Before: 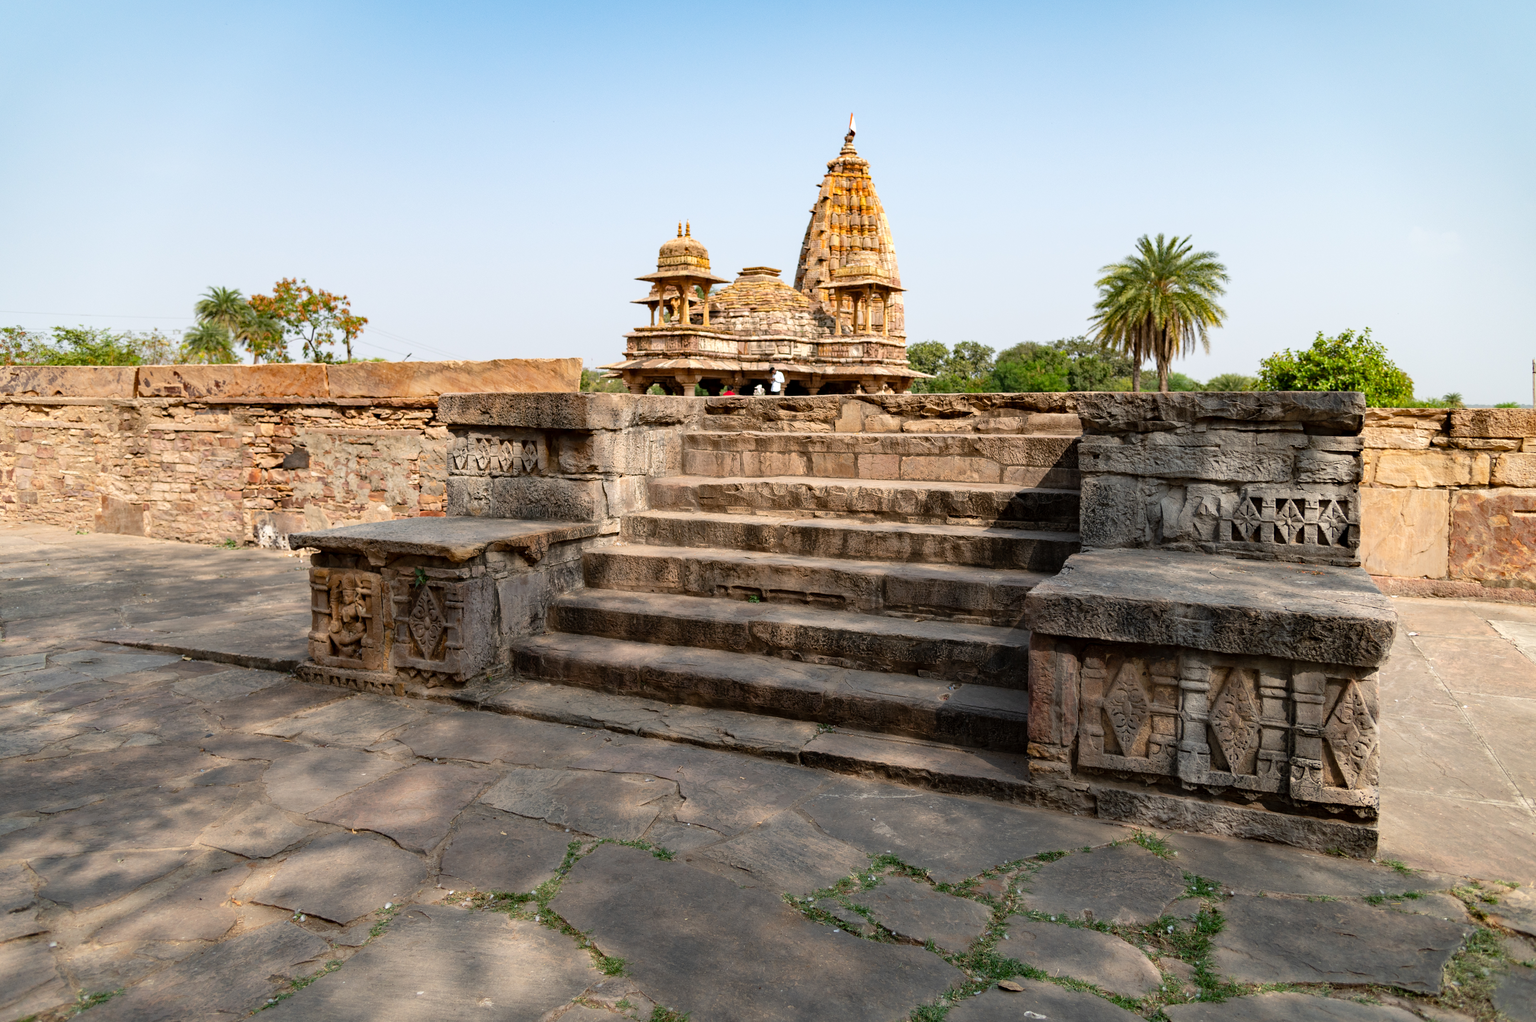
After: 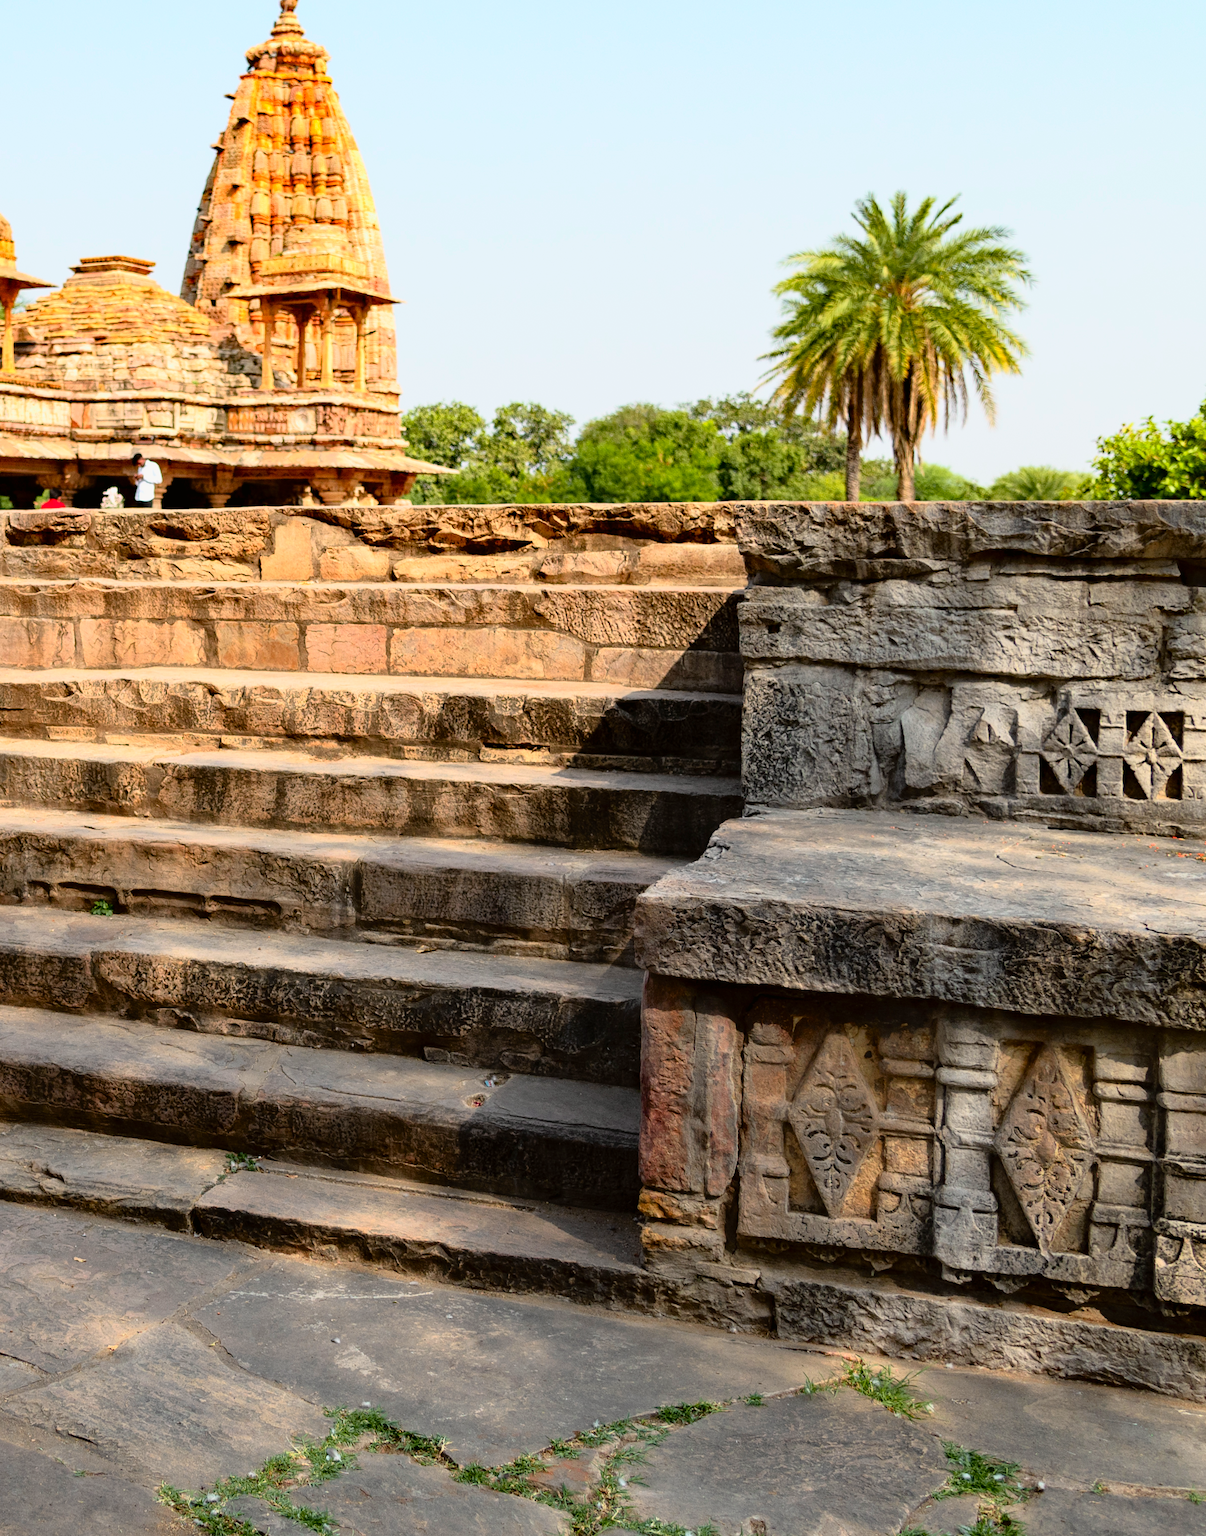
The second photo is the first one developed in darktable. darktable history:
tone curve: curves: ch0 [(0, 0.005) (0.103, 0.097) (0.18, 0.22) (0.378, 0.482) (0.504, 0.631) (0.663, 0.801) (0.834, 0.914) (1, 0.971)]; ch1 [(0, 0) (0.172, 0.123) (0.324, 0.253) (0.396, 0.388) (0.478, 0.461) (0.499, 0.498) (0.522, 0.528) (0.604, 0.692) (0.704, 0.818) (1, 1)]; ch2 [(0, 0) (0.411, 0.424) (0.496, 0.5) (0.515, 0.519) (0.555, 0.585) (0.628, 0.703) (1, 1)], color space Lab, independent channels, preserve colors none
crop: left 45.721%, top 13.393%, right 14.118%, bottom 10.01%
